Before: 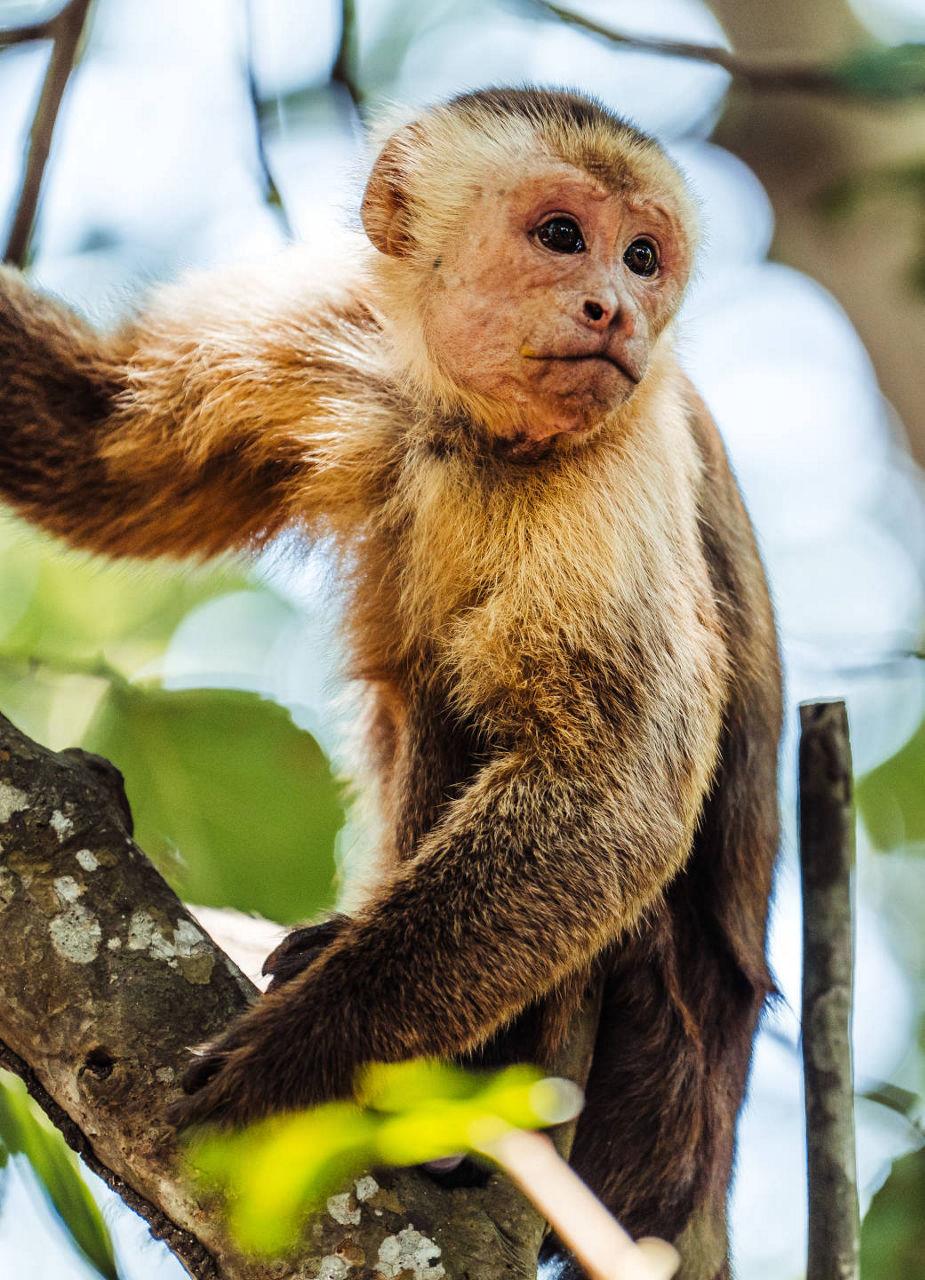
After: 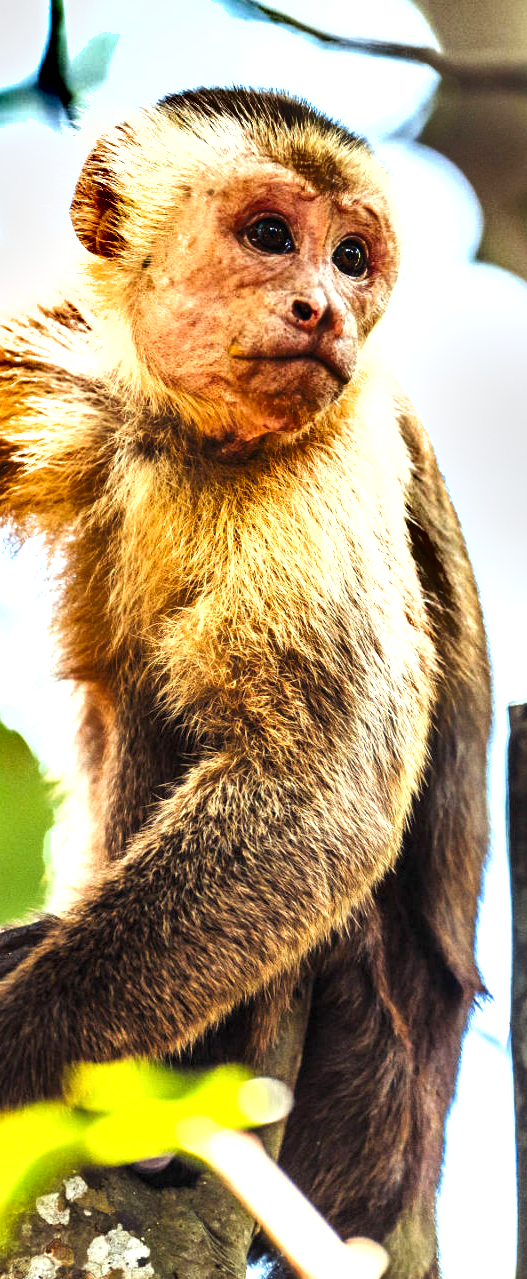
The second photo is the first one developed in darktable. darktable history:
shadows and highlights: shadows 22.83, highlights -49.35, soften with gaussian
exposure: black level correction 0, exposure 1.107 EV, compensate highlight preservation false
crop: left 31.464%, top 0.02%, right 11.528%
